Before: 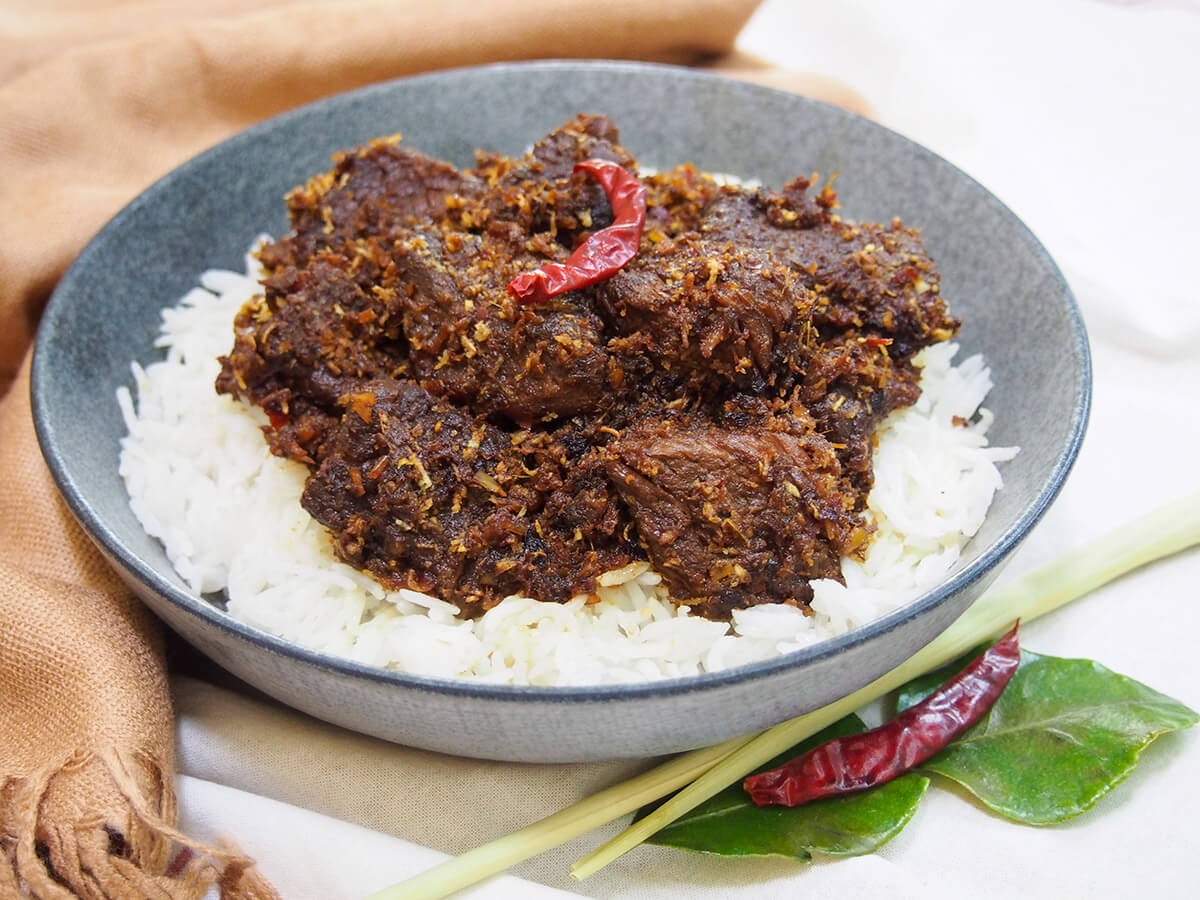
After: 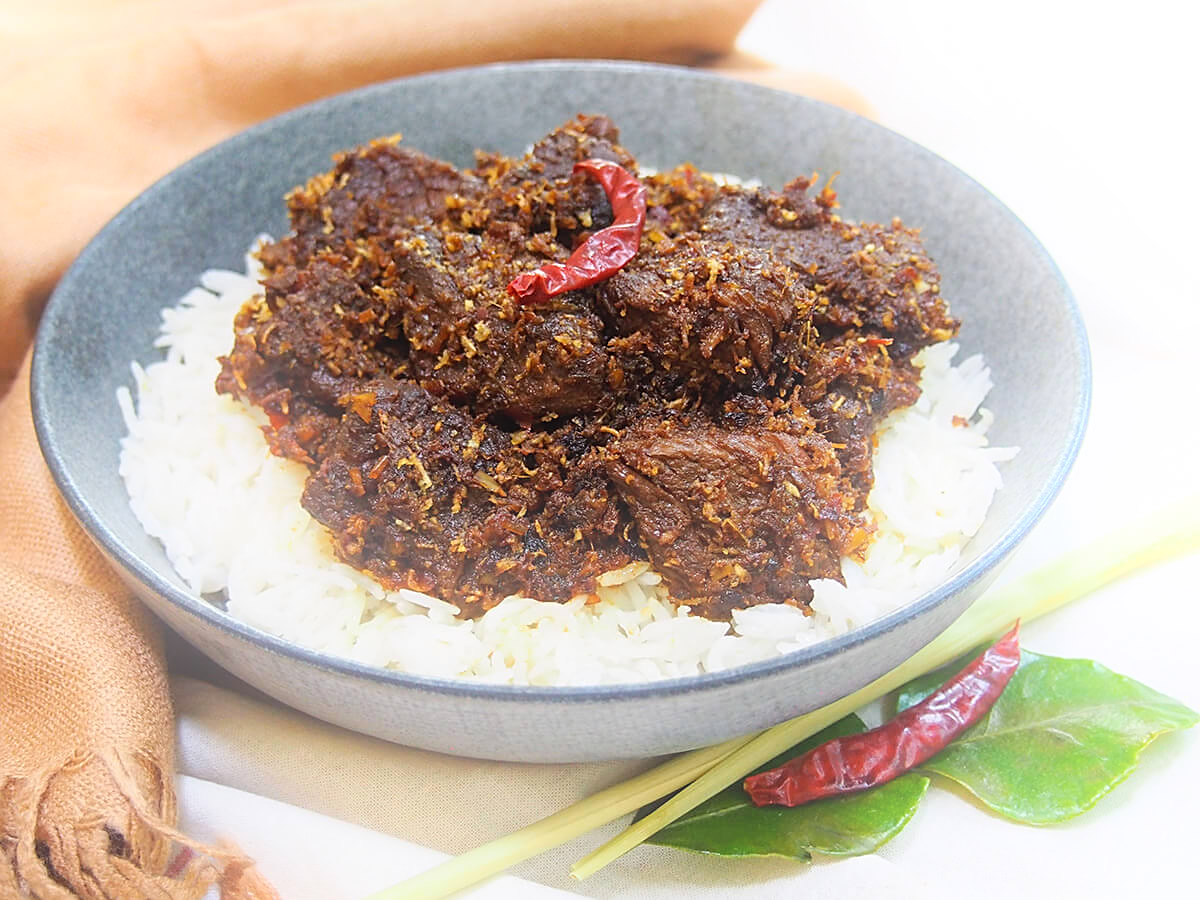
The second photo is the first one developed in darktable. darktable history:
sharpen: on, module defaults
bloom: on, module defaults
